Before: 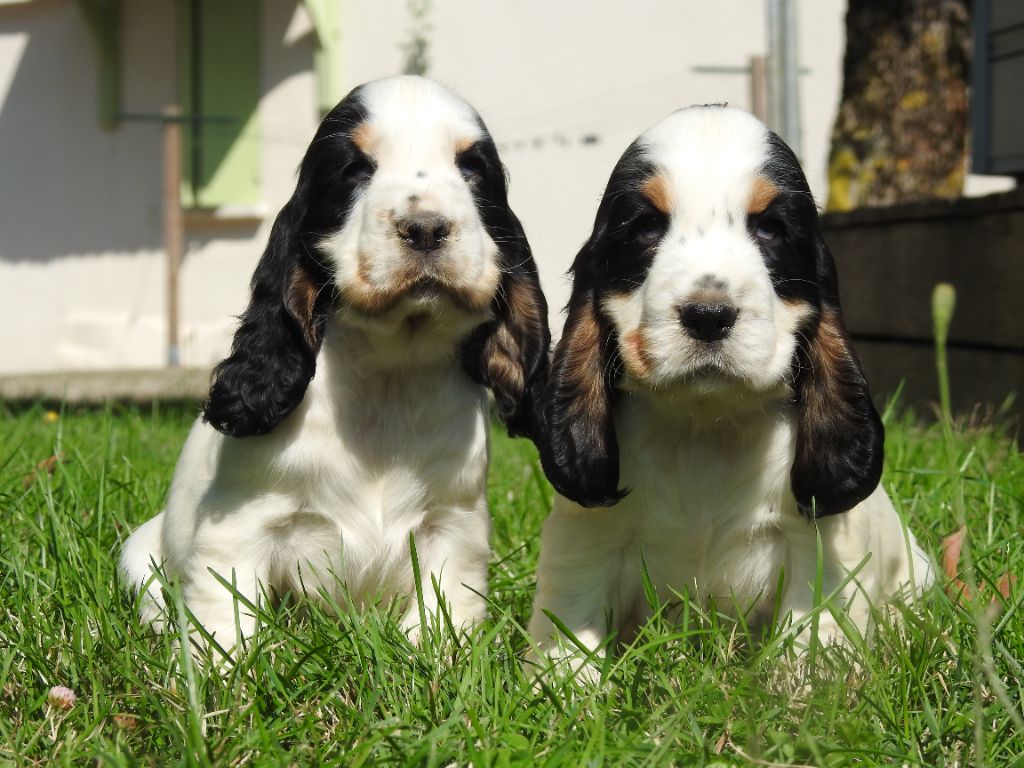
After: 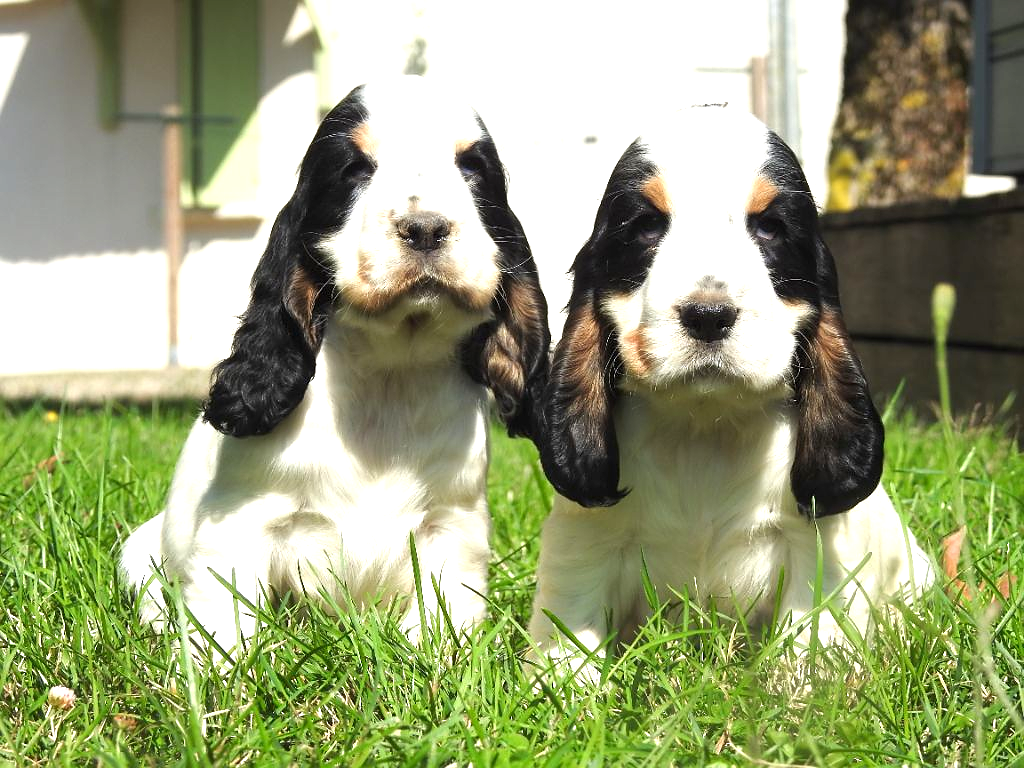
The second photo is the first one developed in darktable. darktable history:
sharpen: radius 1
exposure: exposure 0.999 EV, compensate highlight preservation false
